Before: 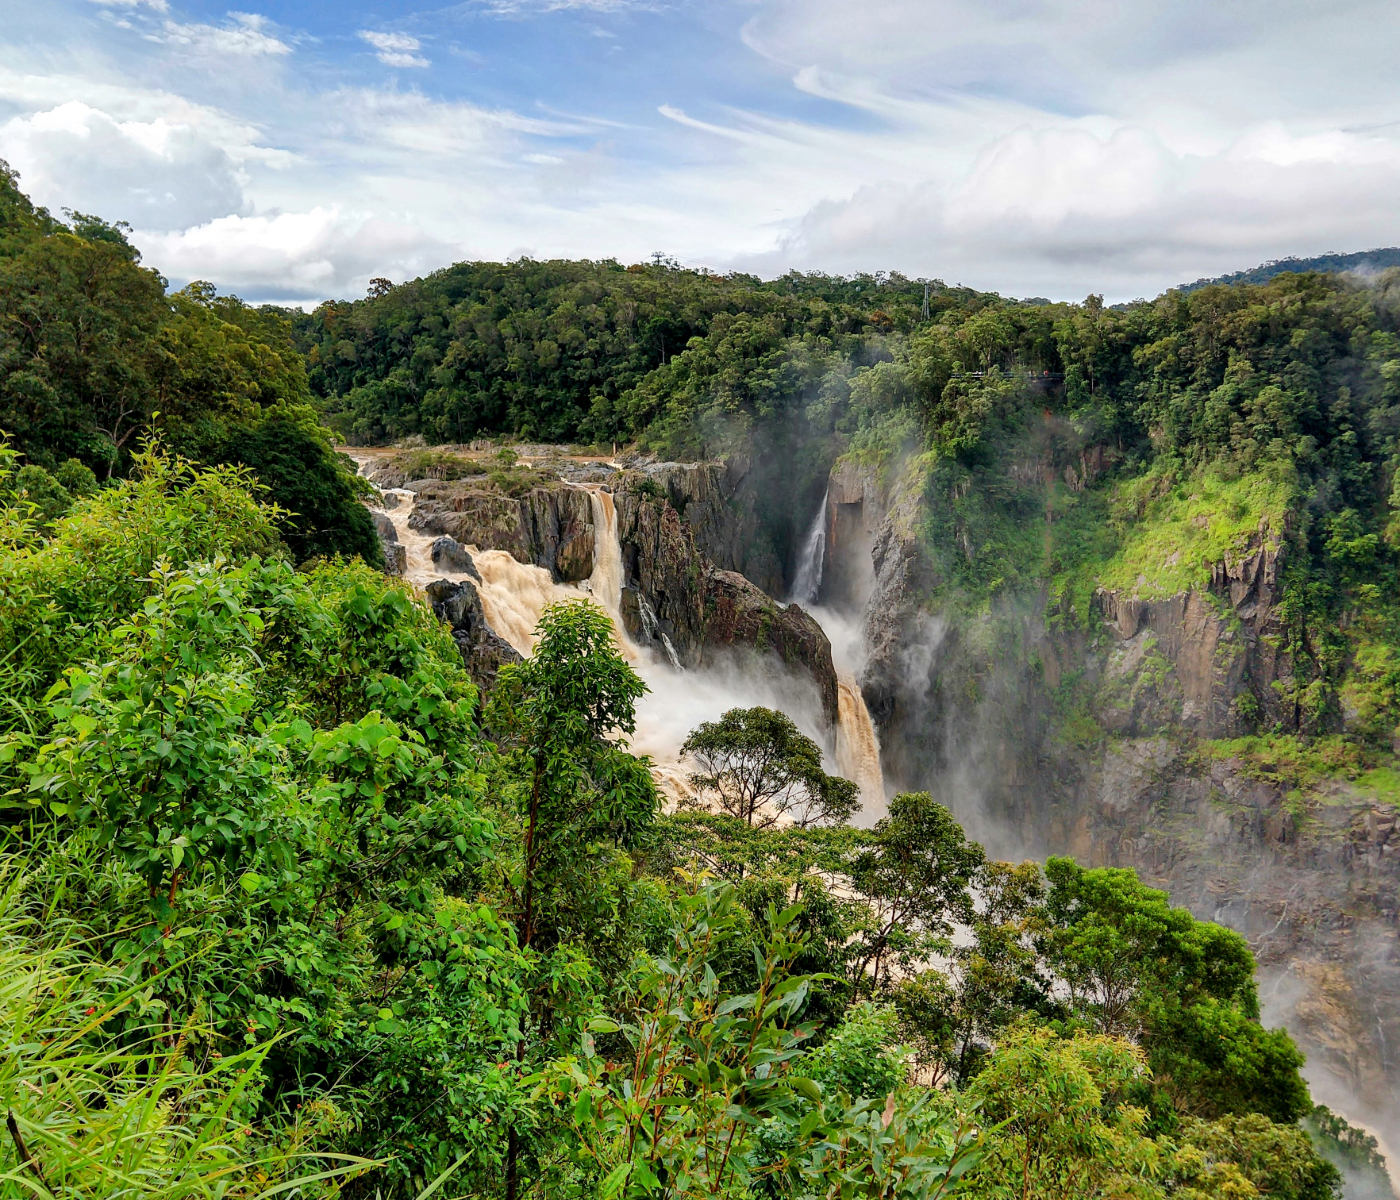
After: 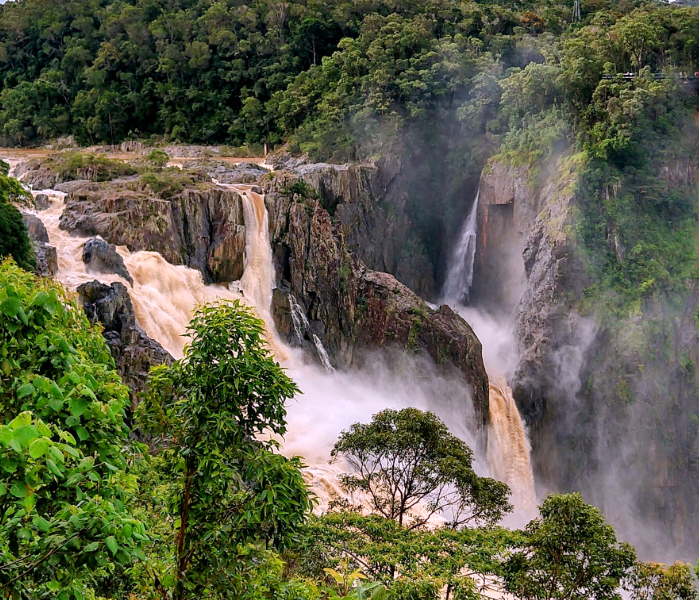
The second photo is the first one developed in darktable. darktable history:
crop: left 25%, top 25%, right 25%, bottom 25%
white balance: red 1.066, blue 1.119
